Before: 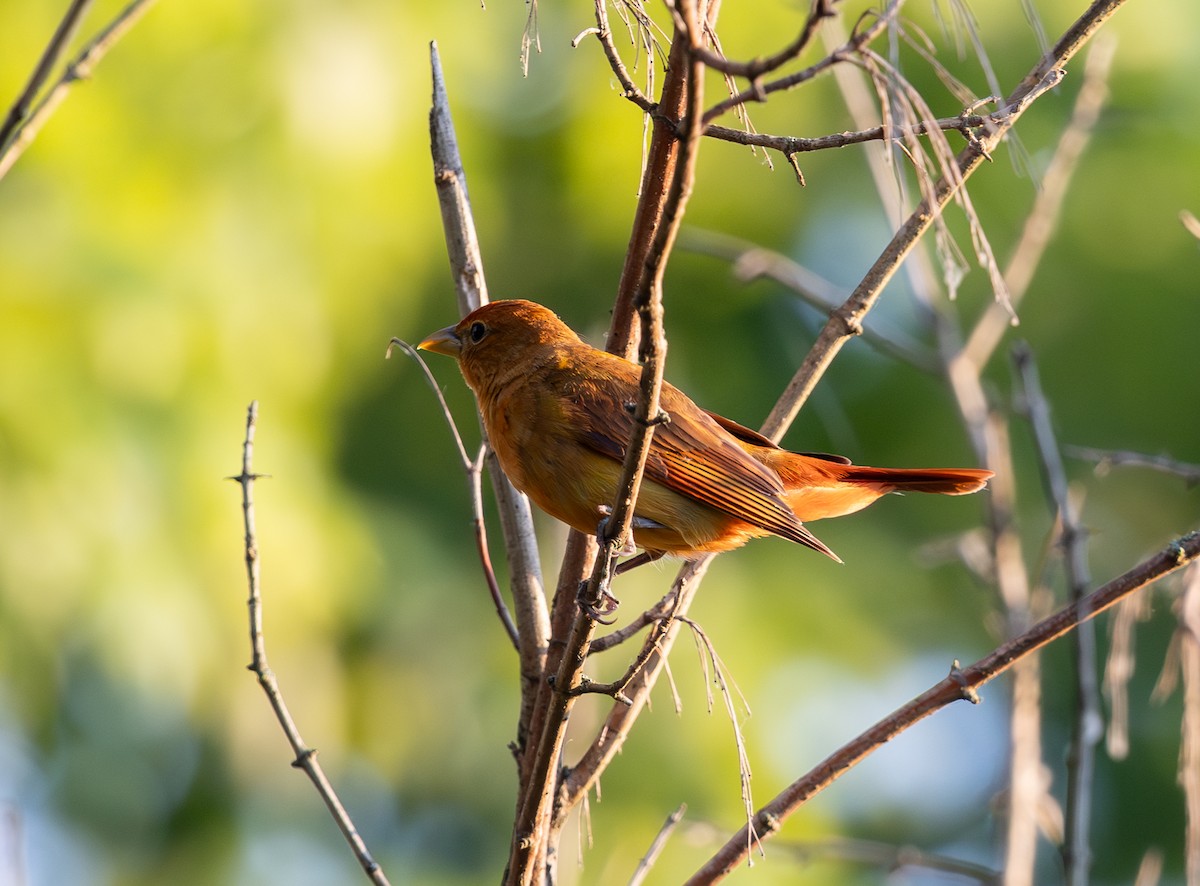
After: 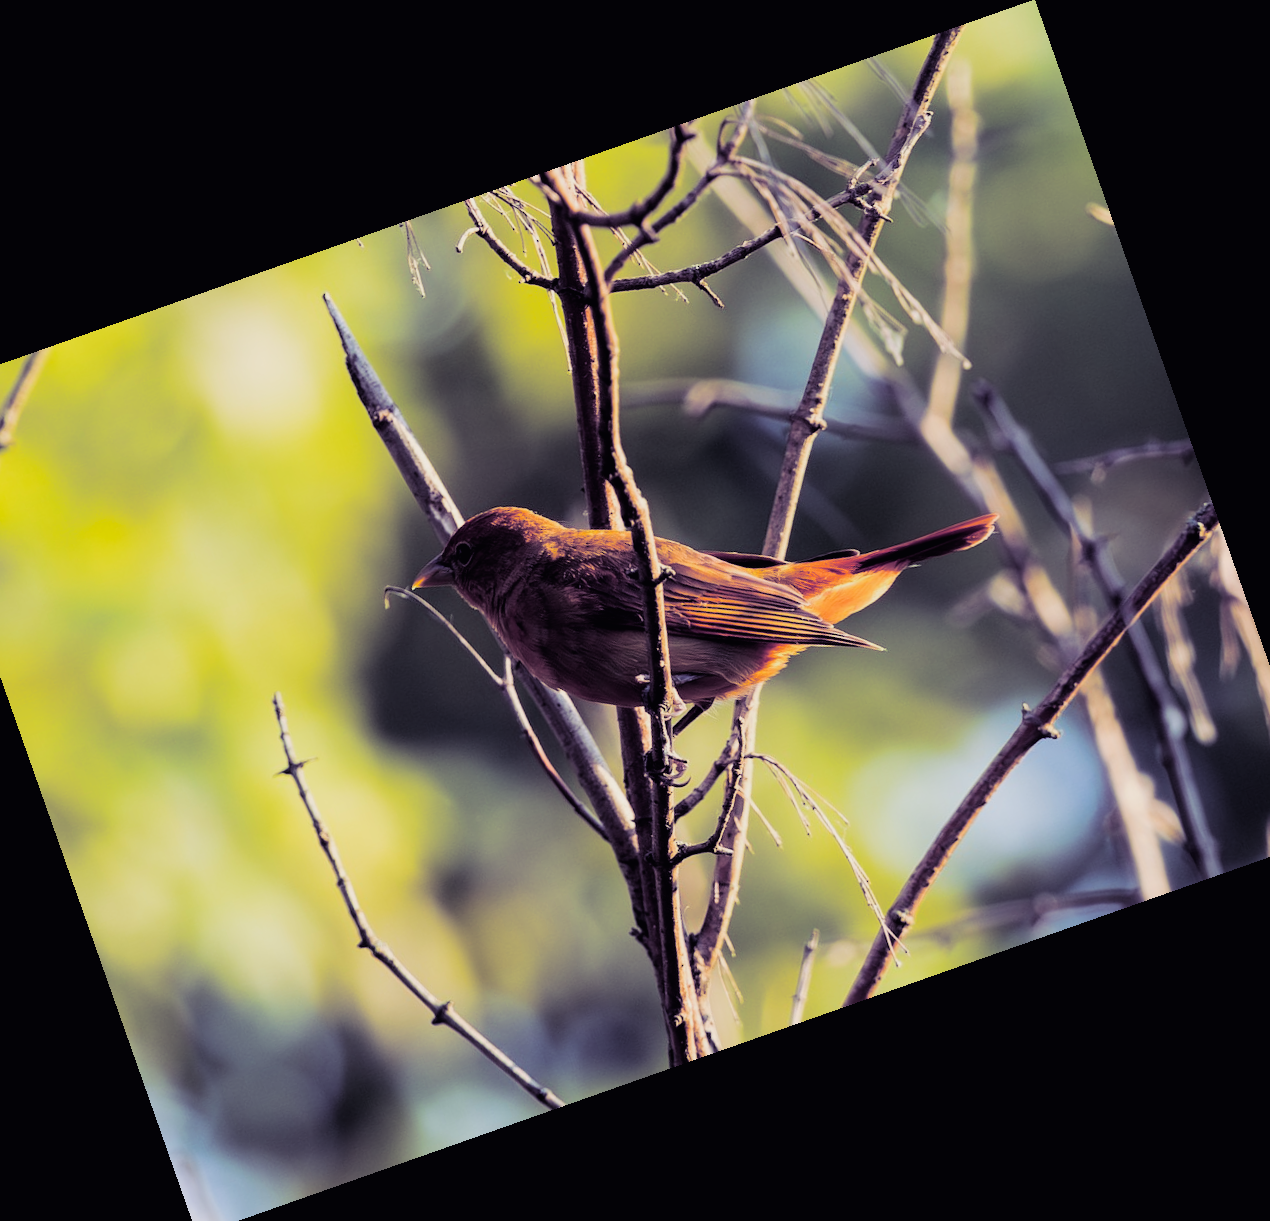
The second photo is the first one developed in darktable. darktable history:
contrast brightness saturation: contrast -0.02, brightness -0.01, saturation 0.03
split-toning: shadows › hue 255.6°, shadows › saturation 0.66, highlights › hue 43.2°, highlights › saturation 0.68, balance -50.1
filmic rgb: black relative exposure -5 EV, white relative exposure 3.5 EV, hardness 3.19, contrast 1.3, highlights saturation mix -50%
crop and rotate: angle 19.43°, left 6.812%, right 4.125%, bottom 1.087%
